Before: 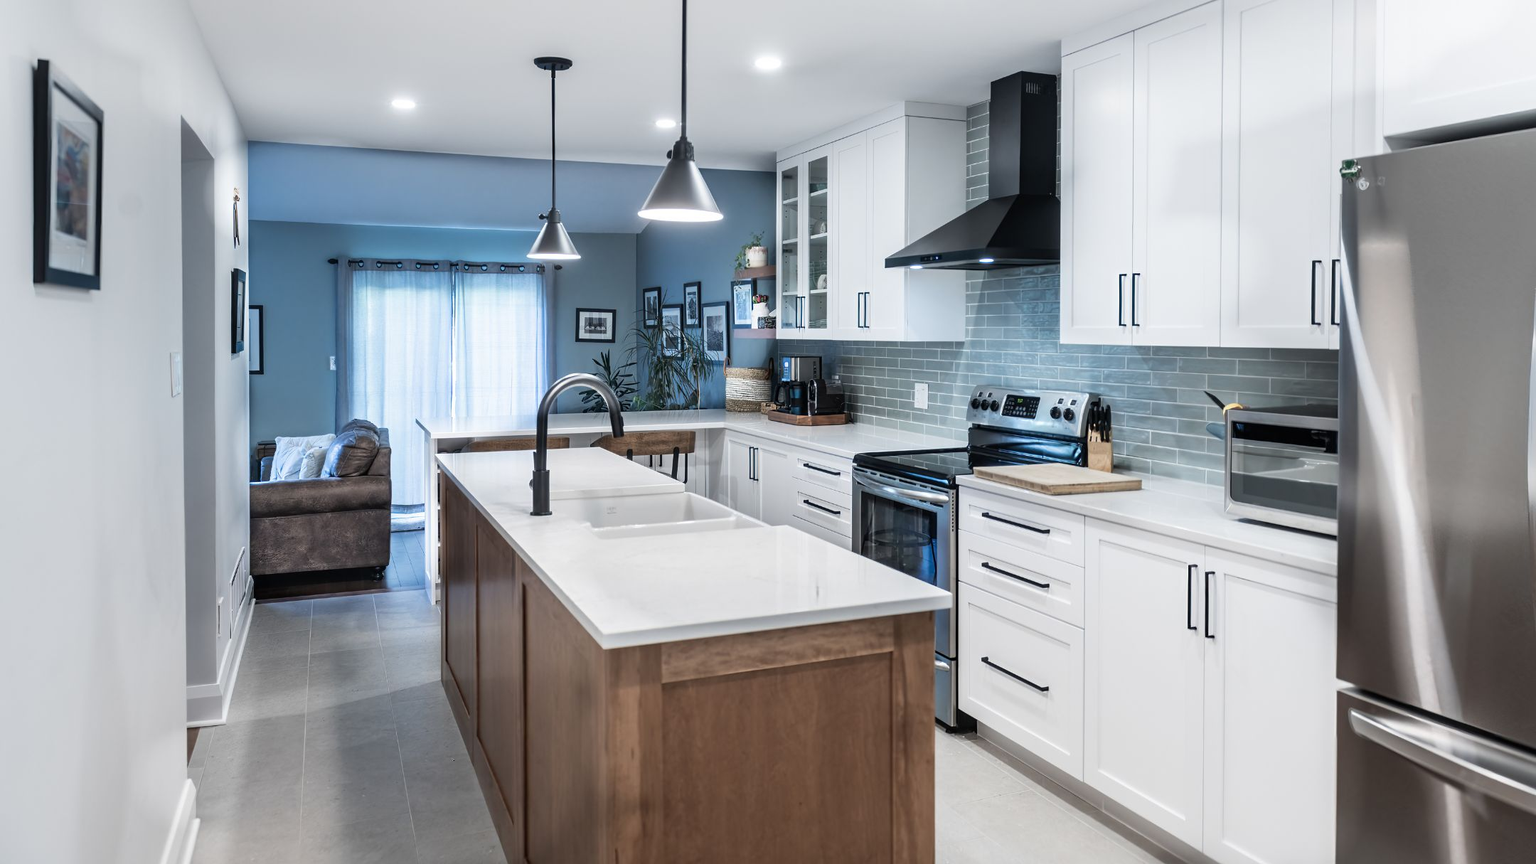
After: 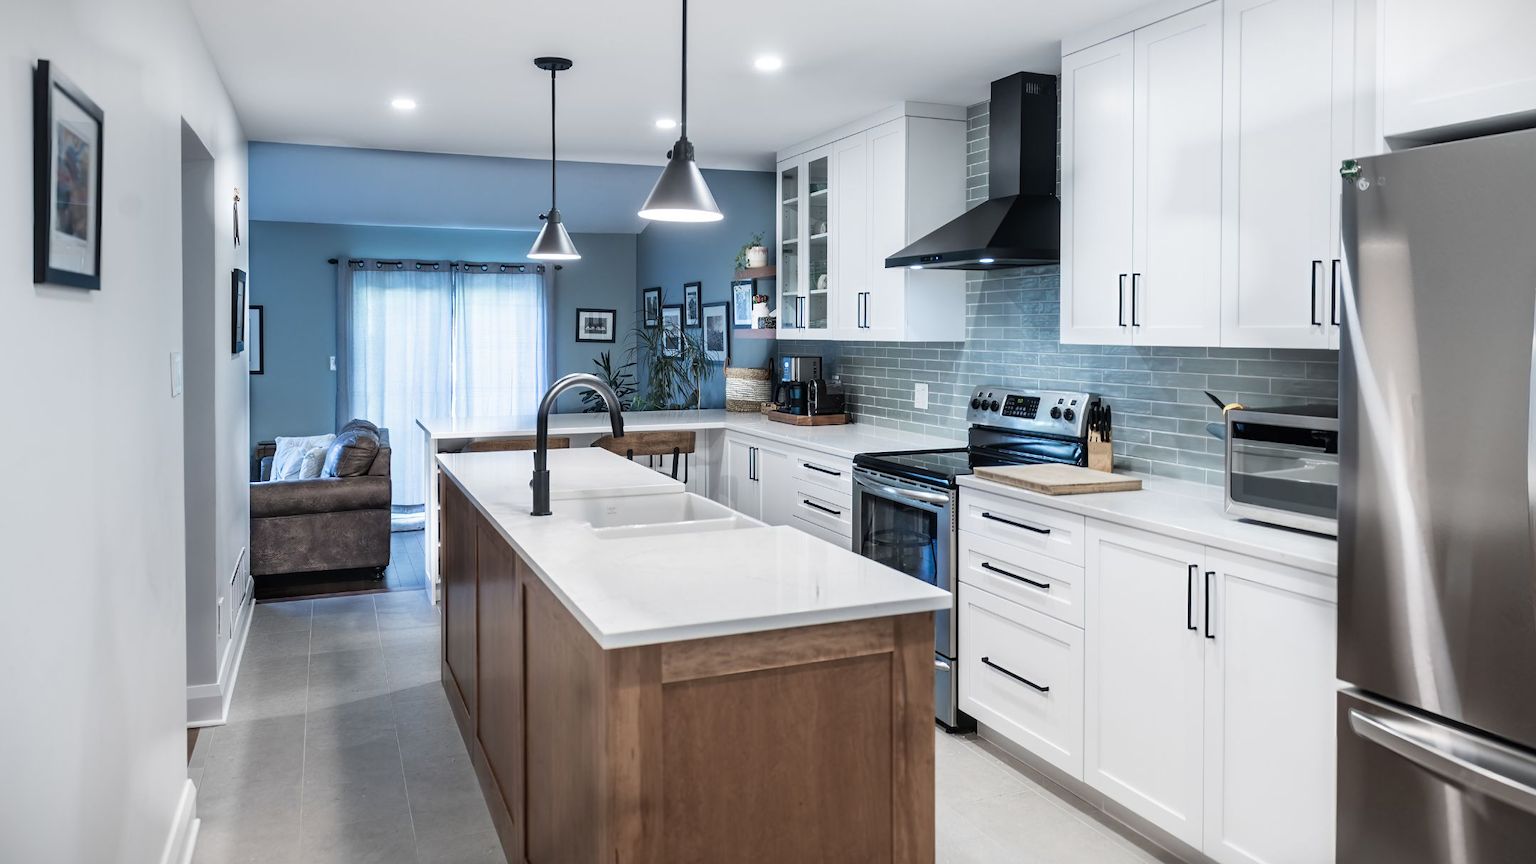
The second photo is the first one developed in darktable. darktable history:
vignetting: fall-off start 99.97%, brightness -0.474, width/height ratio 1.304, dithering 16-bit output
